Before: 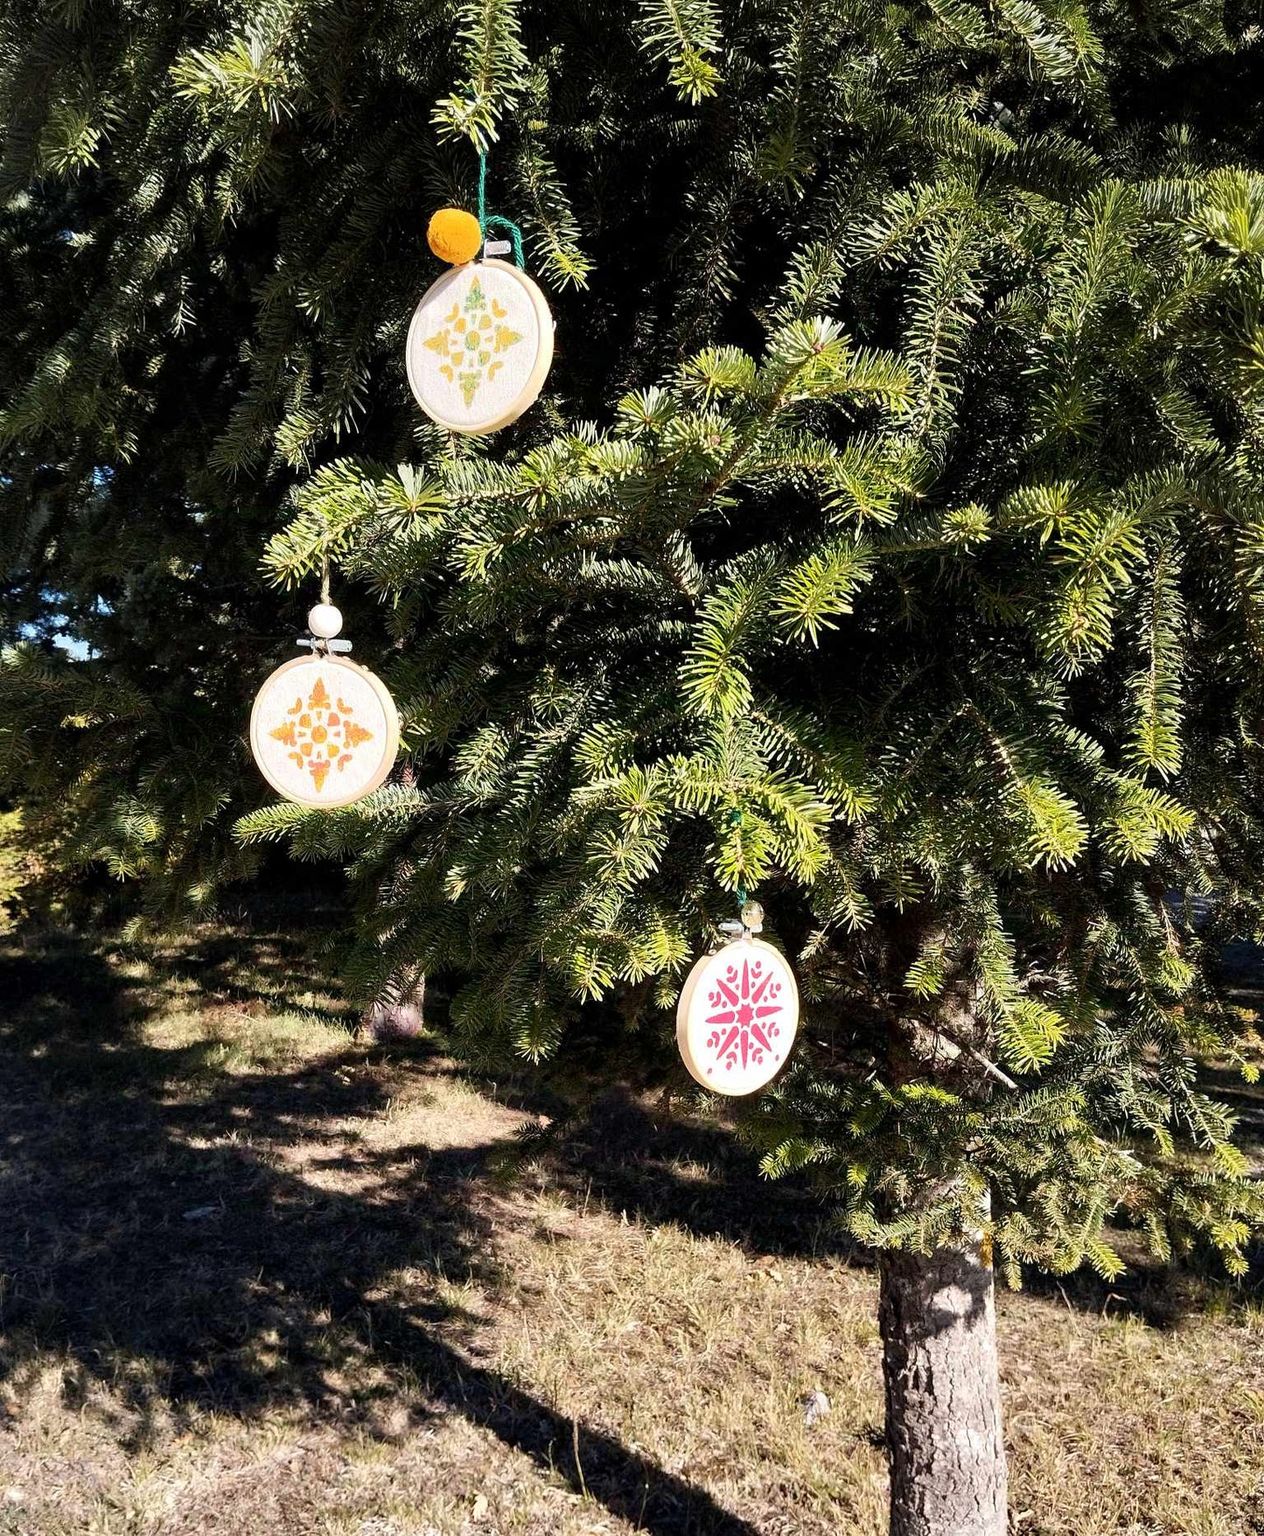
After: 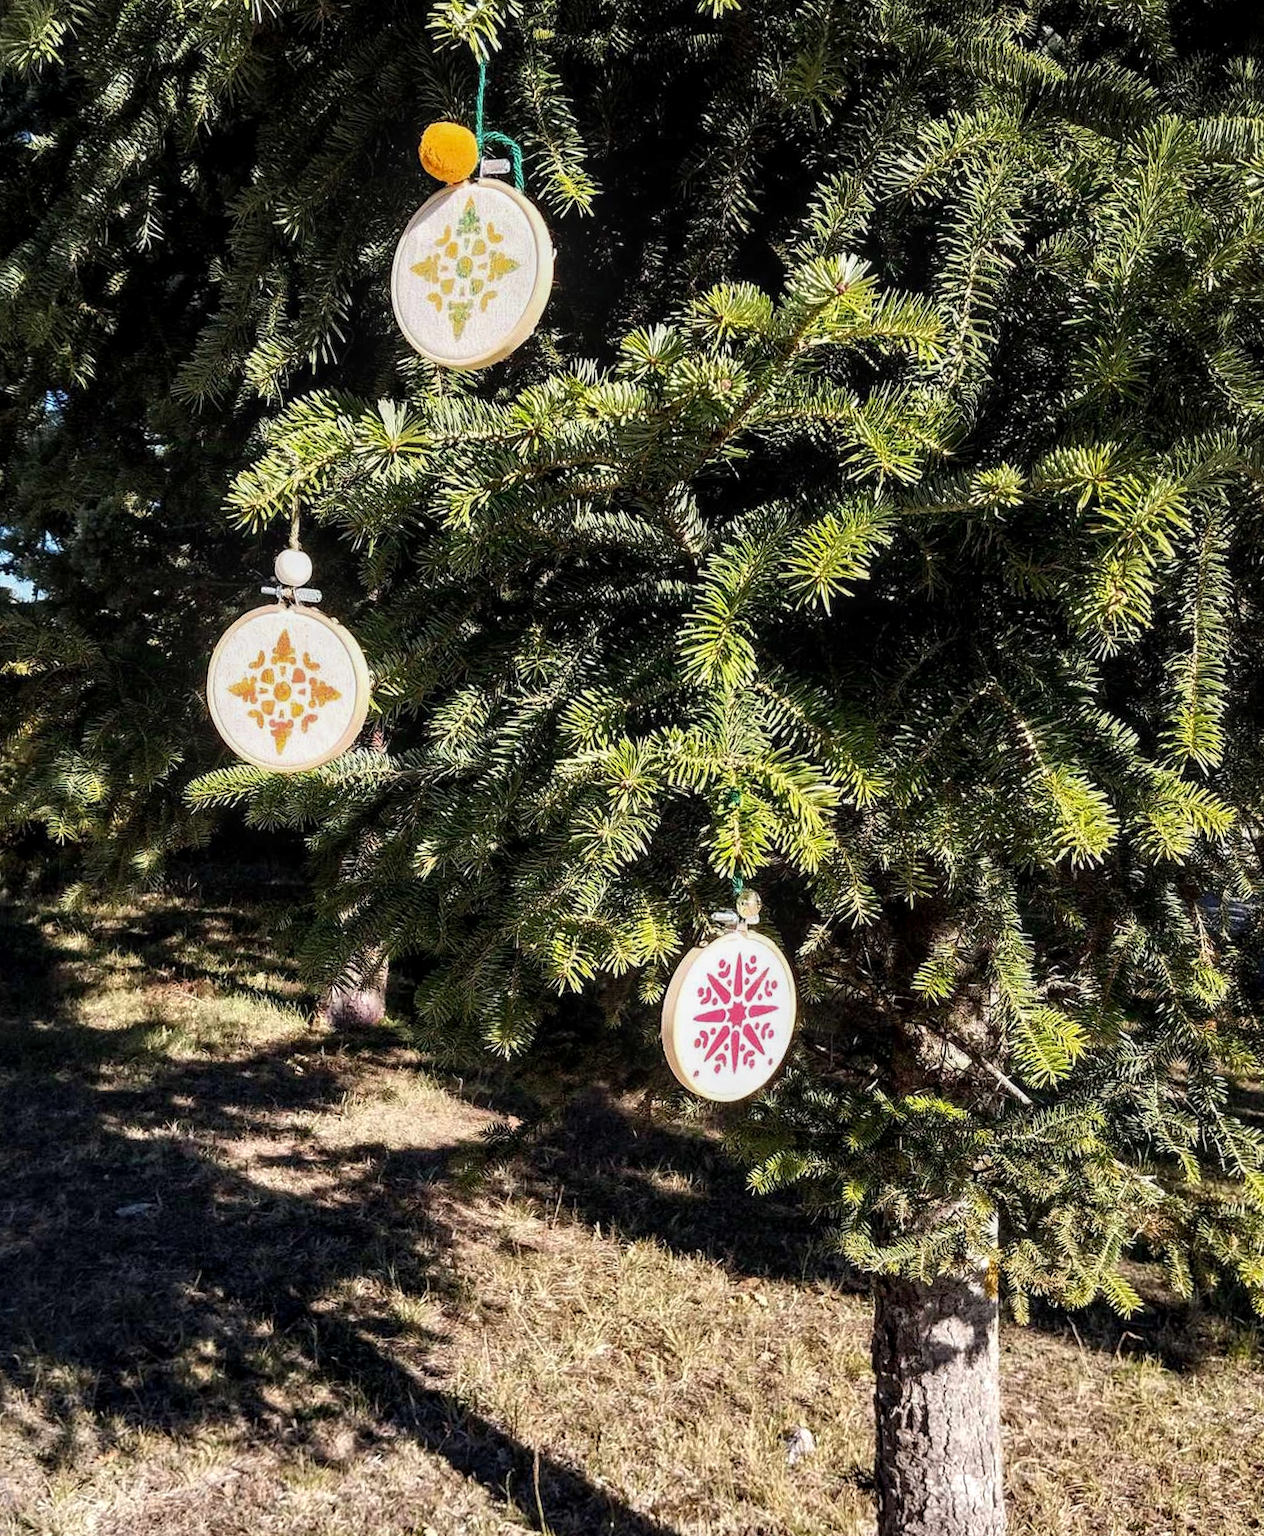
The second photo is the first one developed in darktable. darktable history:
local contrast: detail 130%
crop and rotate: angle -1.96°, left 3.097%, top 4.154%, right 1.586%, bottom 0.529%
